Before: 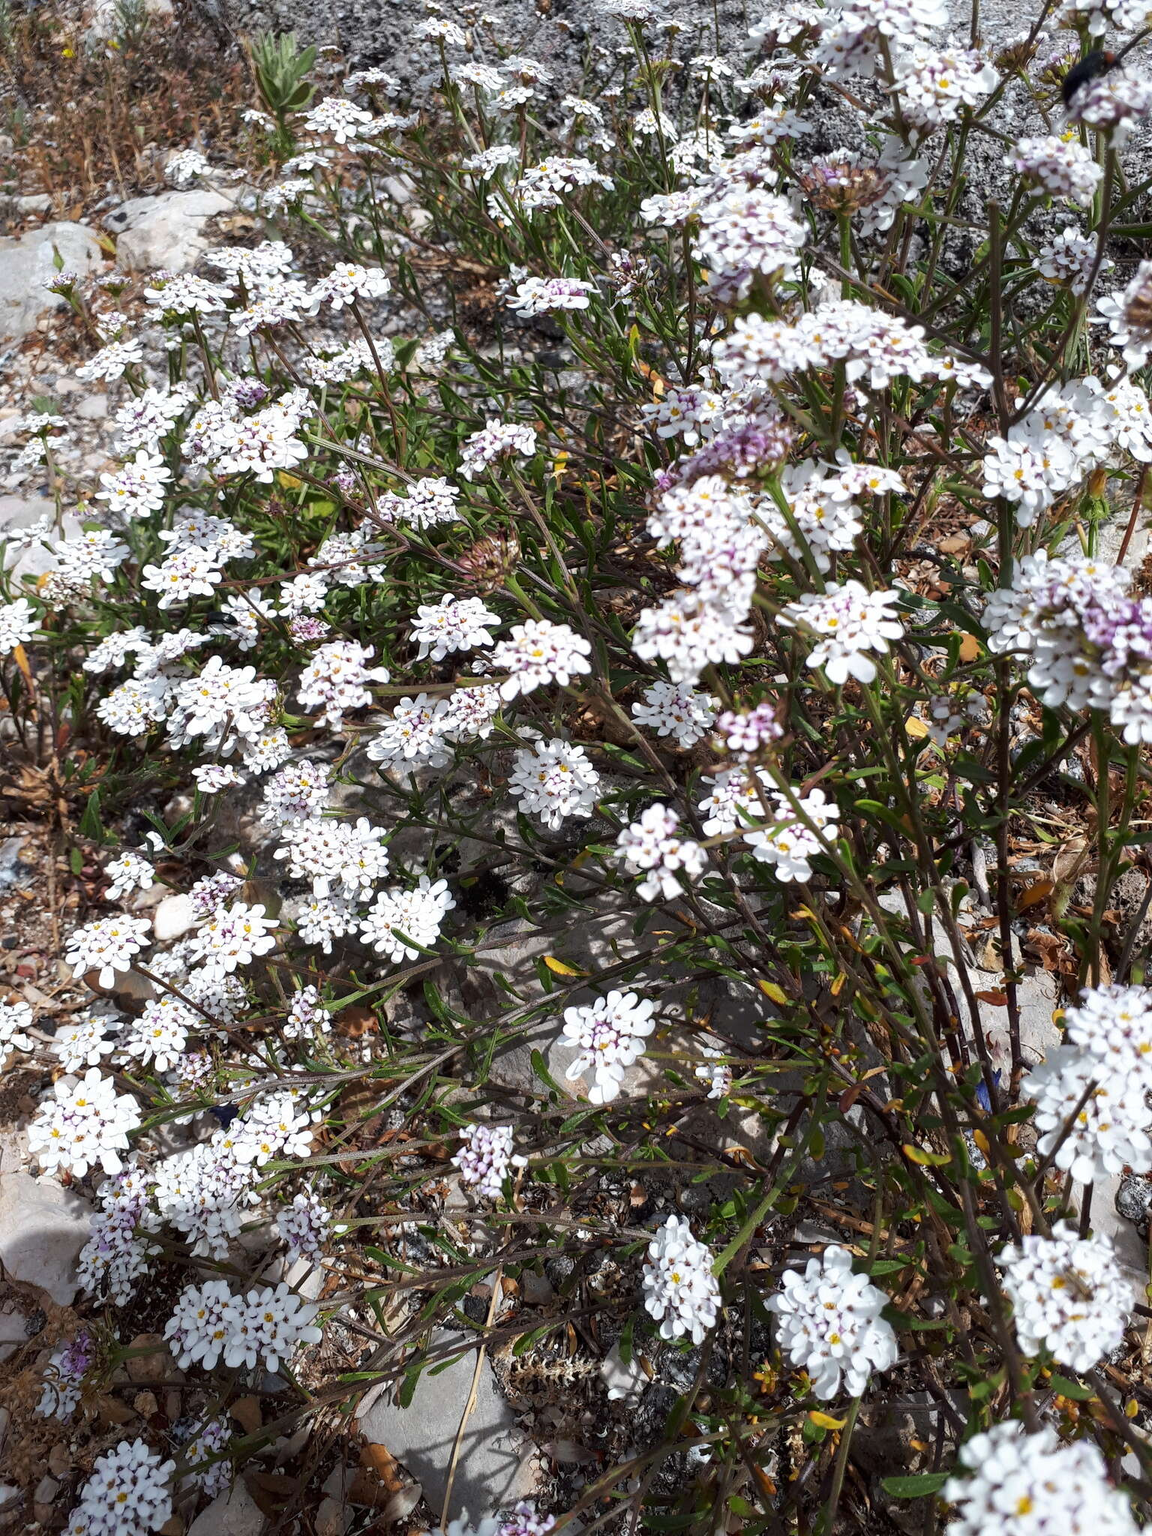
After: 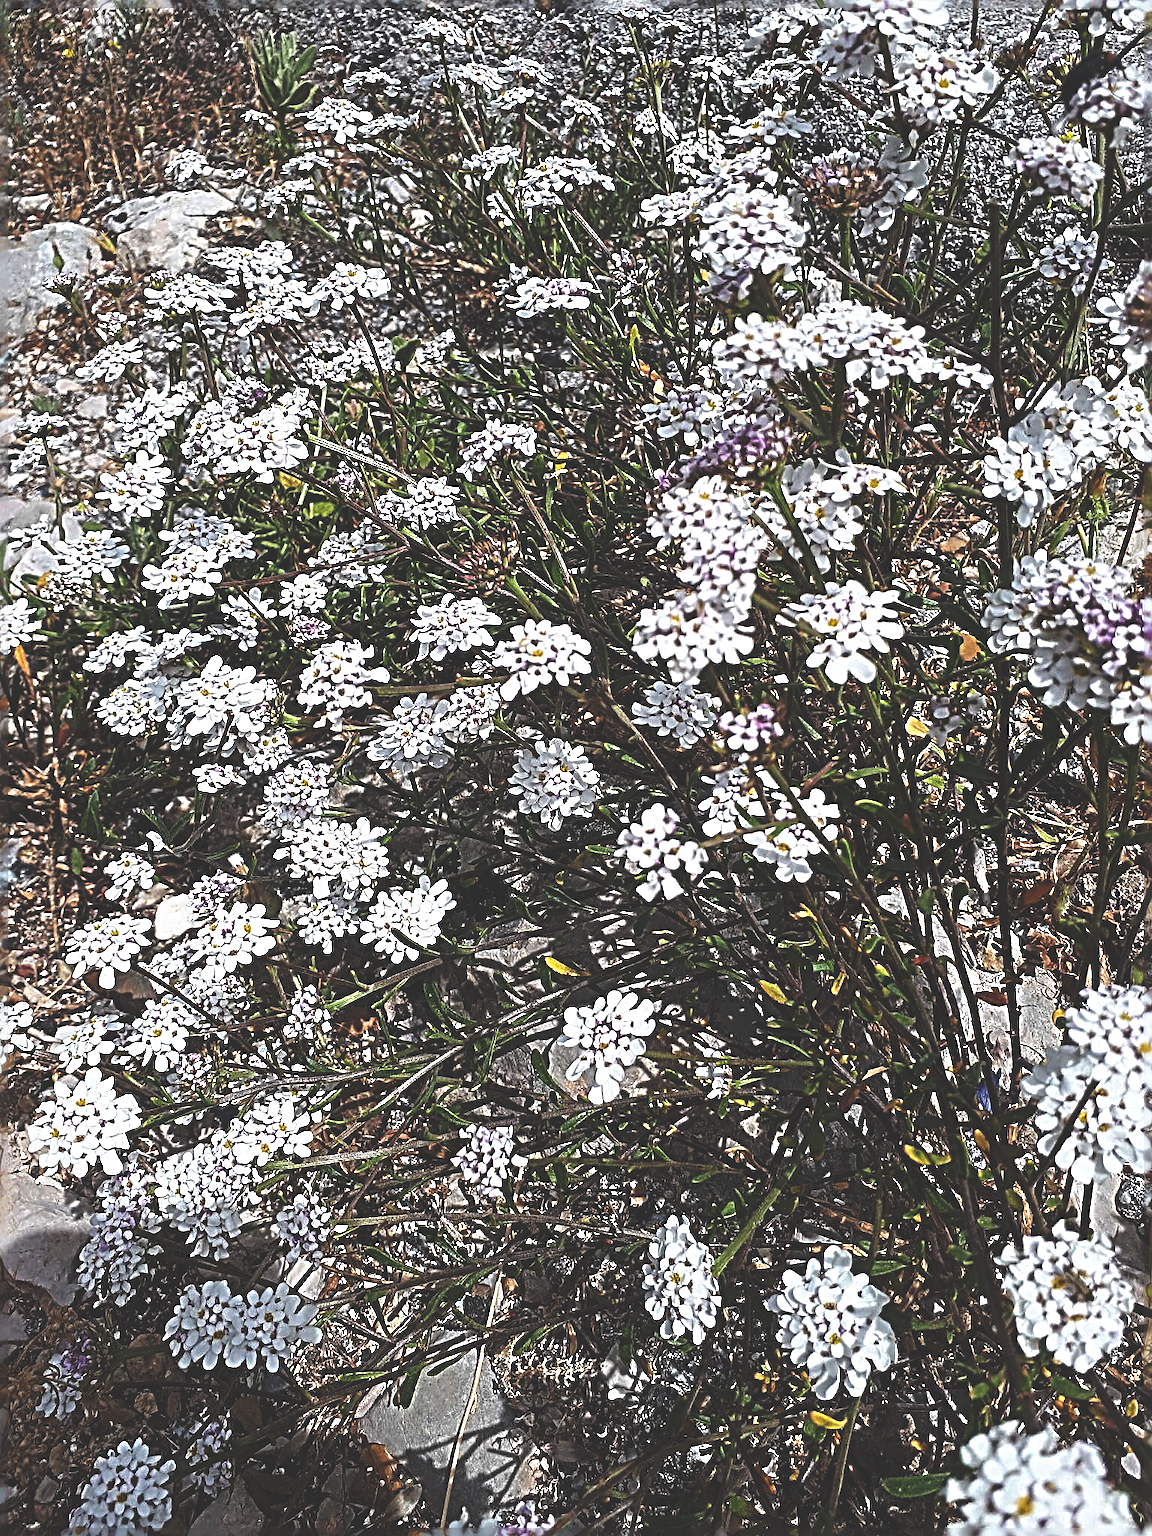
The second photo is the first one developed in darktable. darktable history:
rgb curve: curves: ch0 [(0, 0.186) (0.314, 0.284) (0.775, 0.708) (1, 1)], compensate middle gray true, preserve colors none
sharpen: radius 4.001, amount 2
